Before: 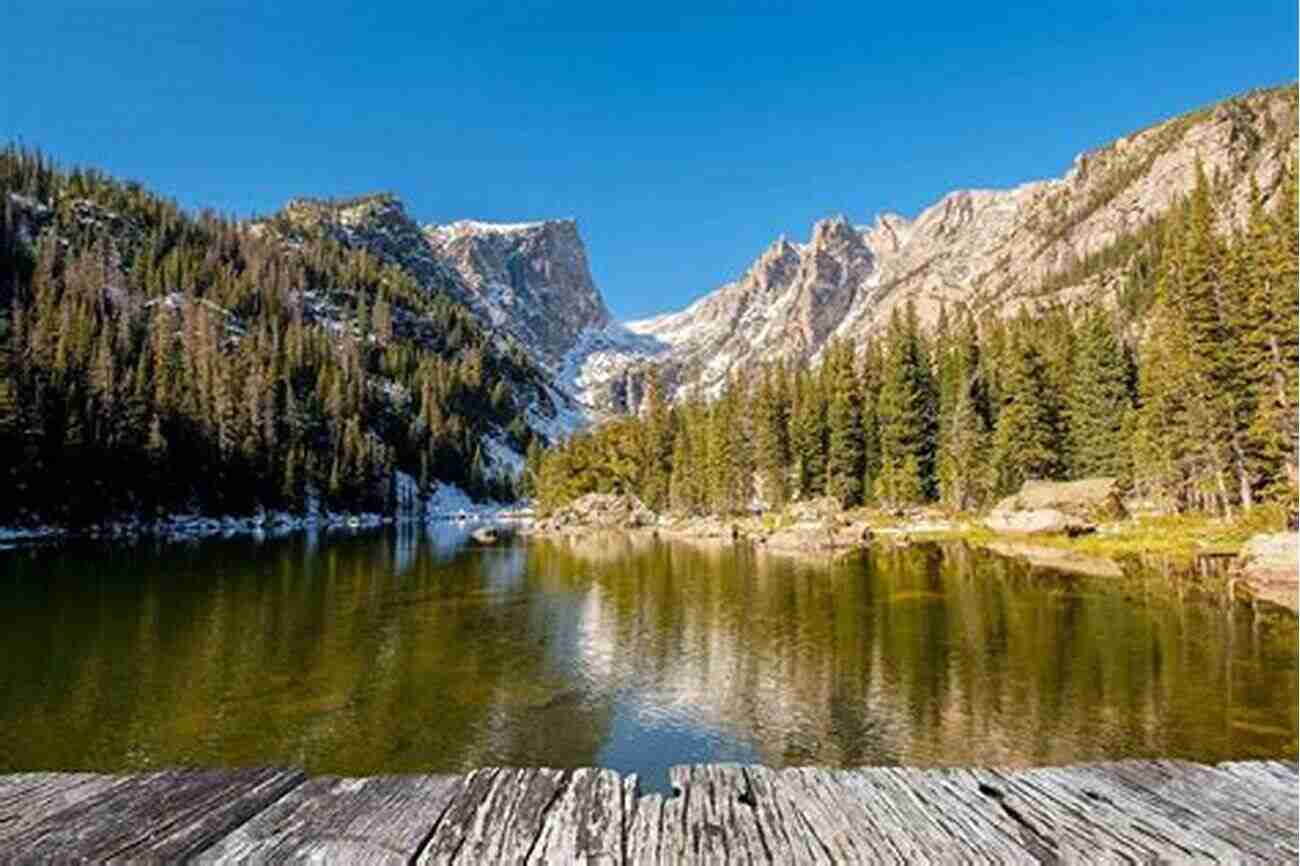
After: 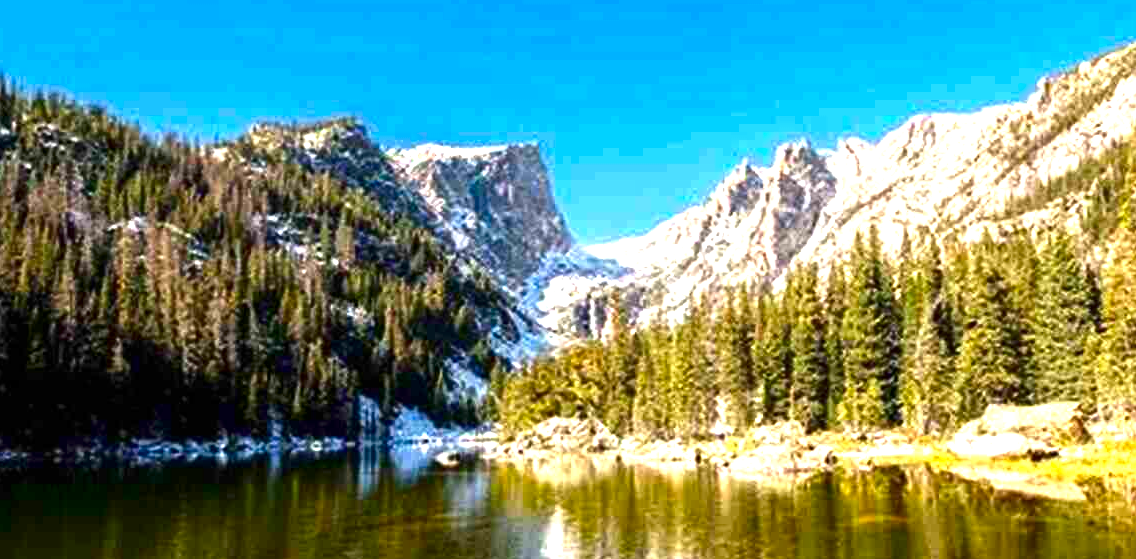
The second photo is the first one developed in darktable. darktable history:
contrast brightness saturation: brightness -0.208, saturation 0.079
exposure: black level correction 0, exposure 1.2 EV, compensate highlight preservation false
crop: left 2.919%, top 8.824%, right 9.656%, bottom 26.57%
